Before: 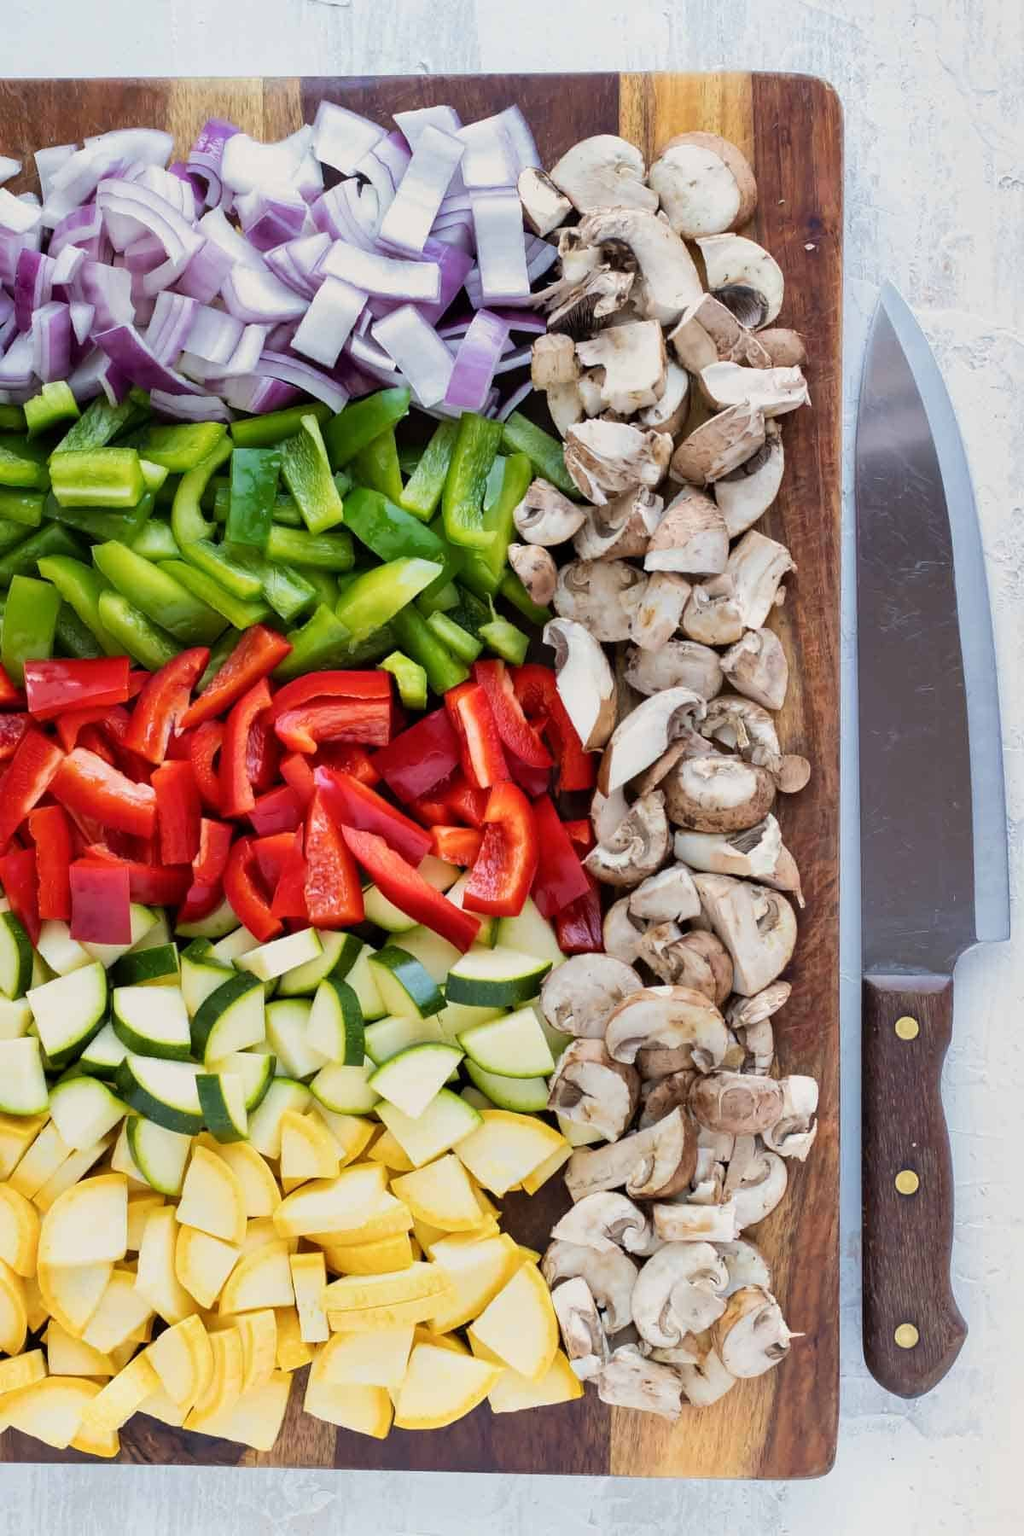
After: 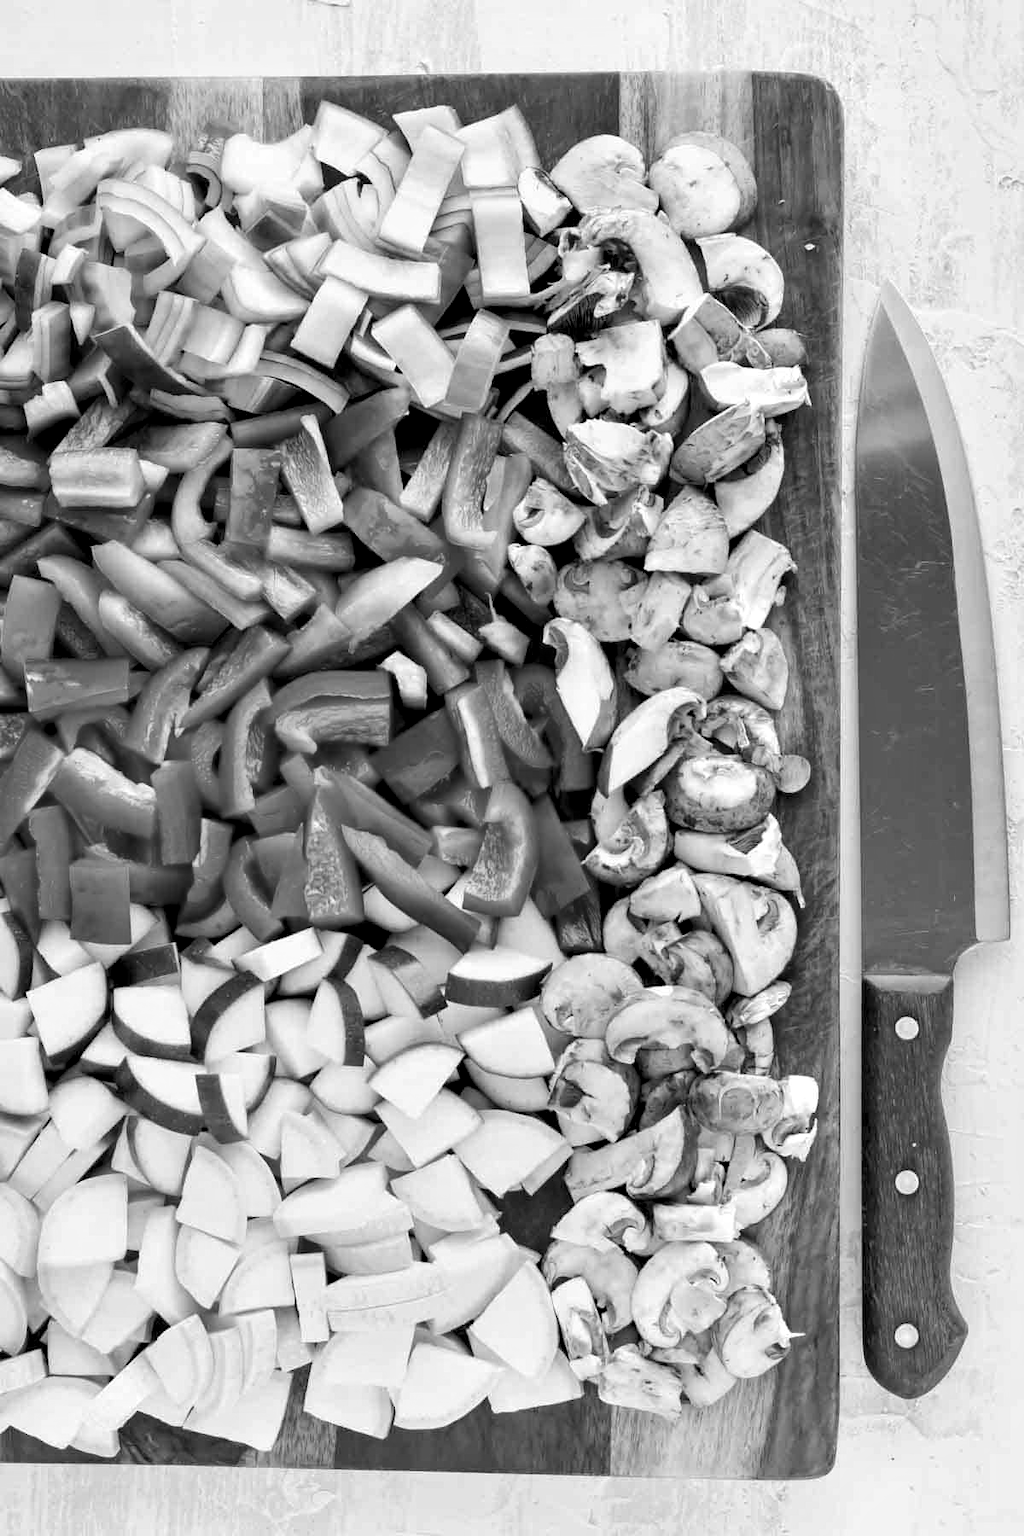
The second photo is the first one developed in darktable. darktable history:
white balance: red 0.983, blue 1.036
monochrome: on, module defaults
exposure: exposure 0.197 EV, compensate highlight preservation false
contrast equalizer: y [[0.524, 0.538, 0.547, 0.548, 0.538, 0.524], [0.5 ×6], [0.5 ×6], [0 ×6], [0 ×6]]
